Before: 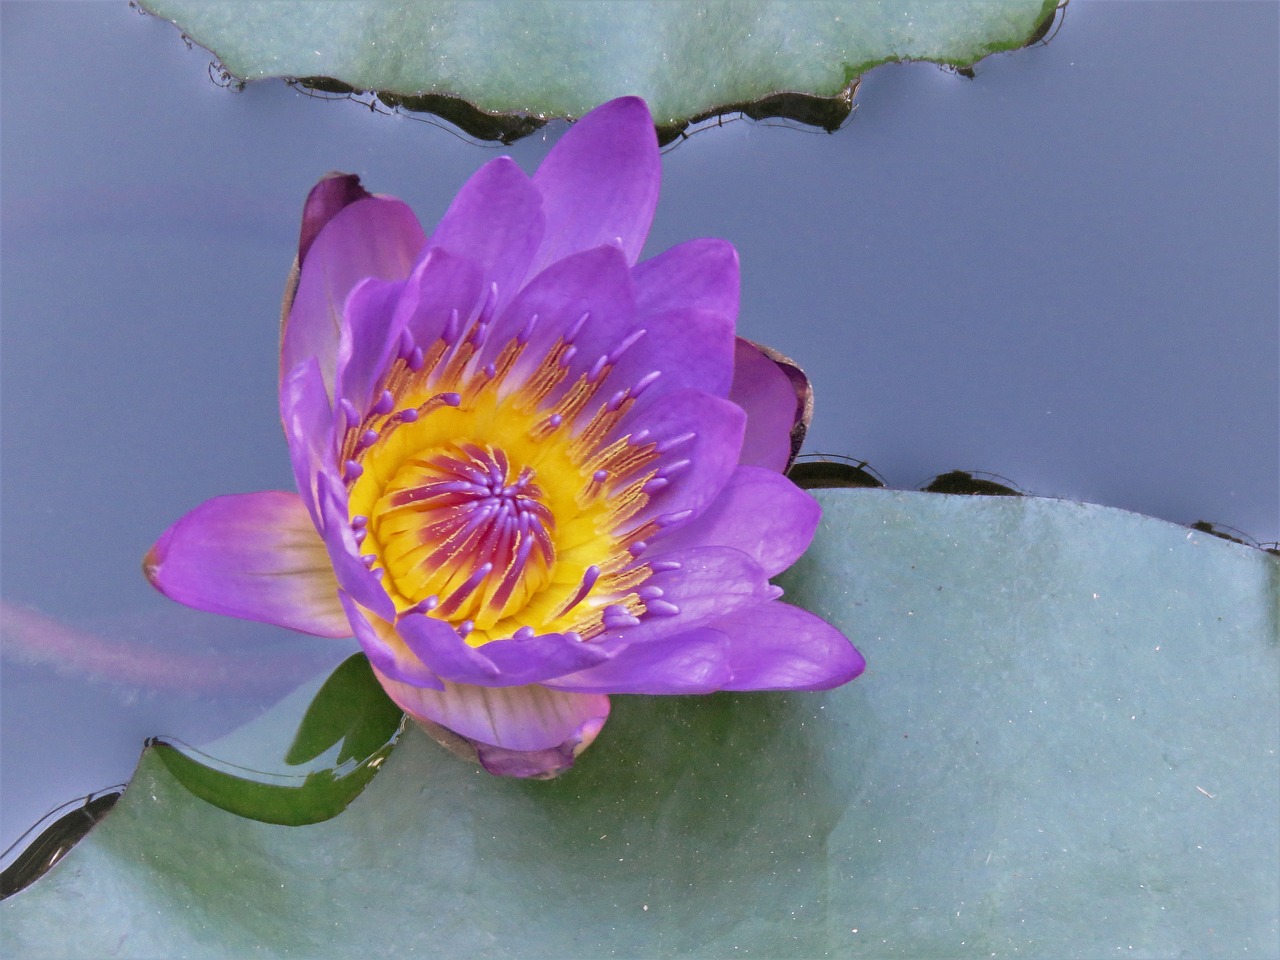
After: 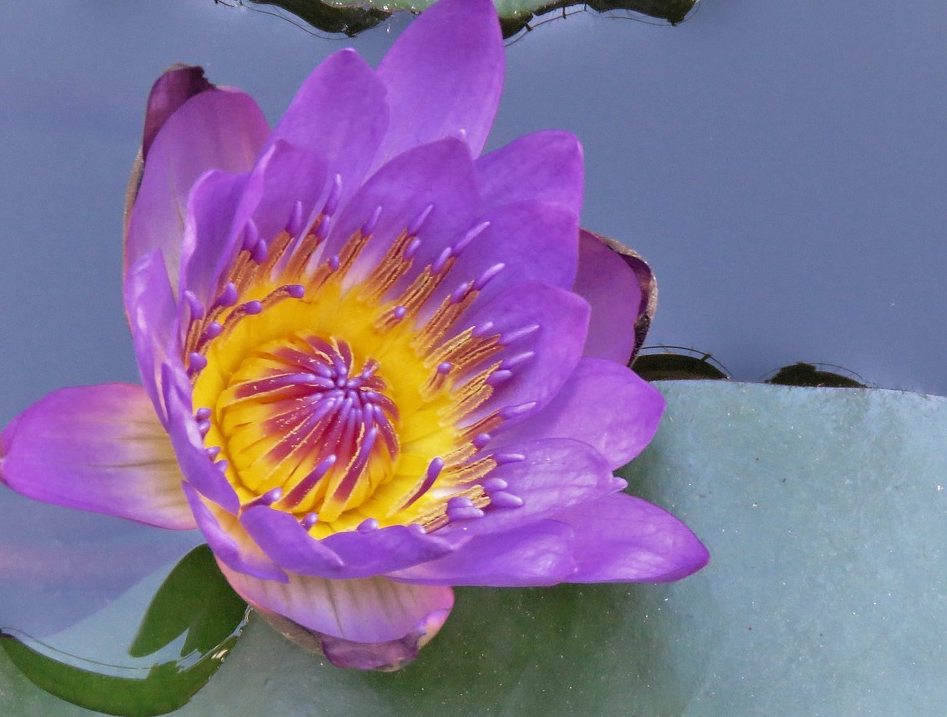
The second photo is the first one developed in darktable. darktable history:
crop and rotate: left 12.198%, top 11.34%, right 13.79%, bottom 13.906%
